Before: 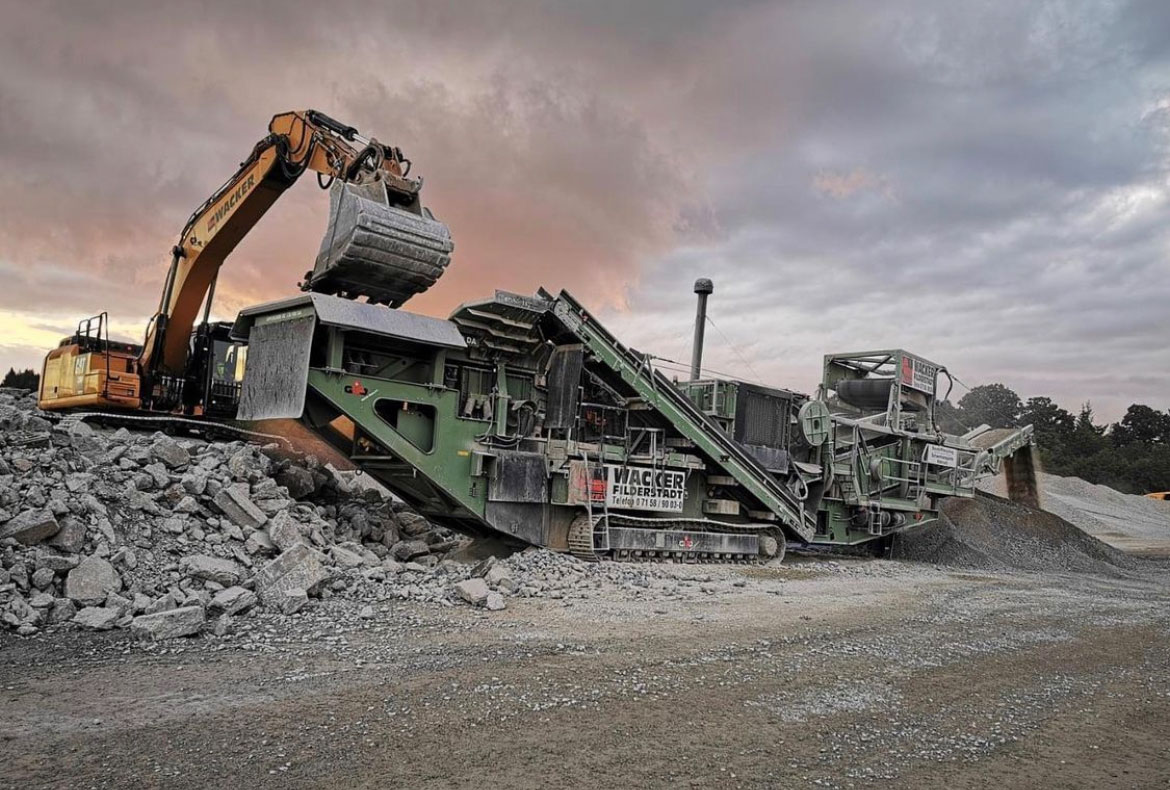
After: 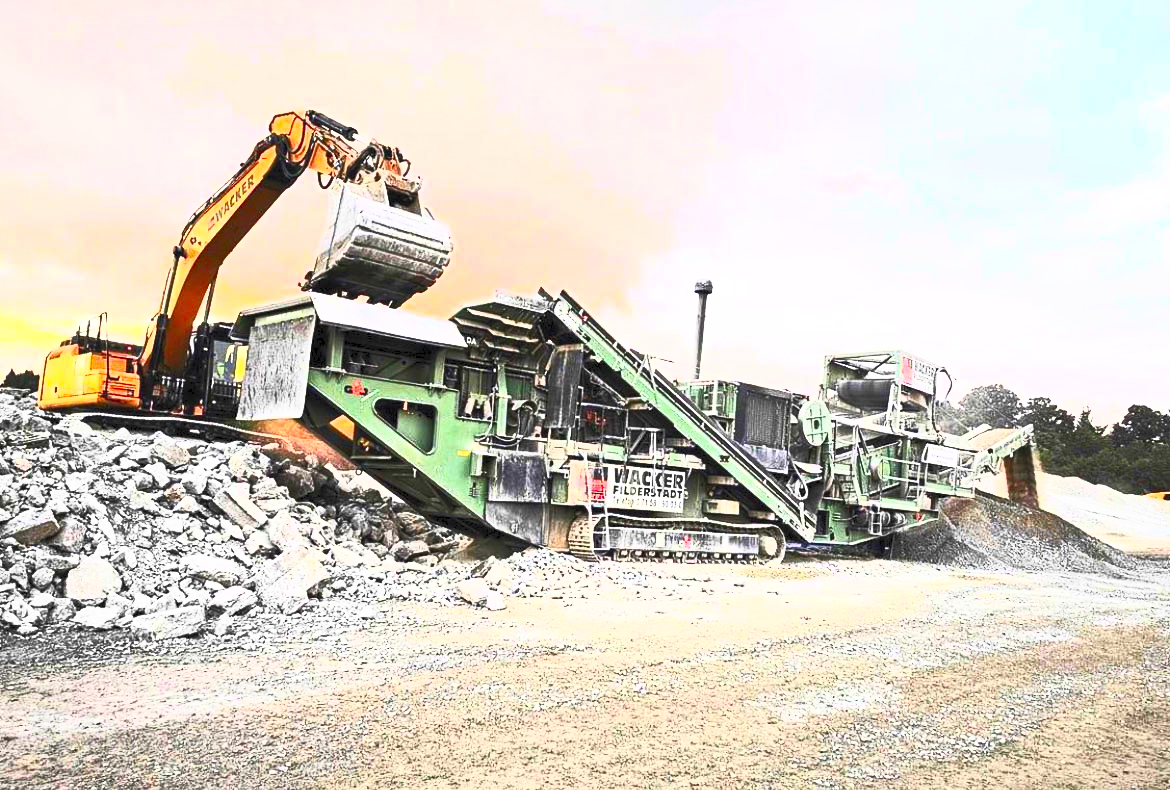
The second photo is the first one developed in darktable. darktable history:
exposure: exposure 0.742 EV, compensate highlight preservation false
contrast brightness saturation: contrast 0.996, brightness 0.986, saturation 0.99
